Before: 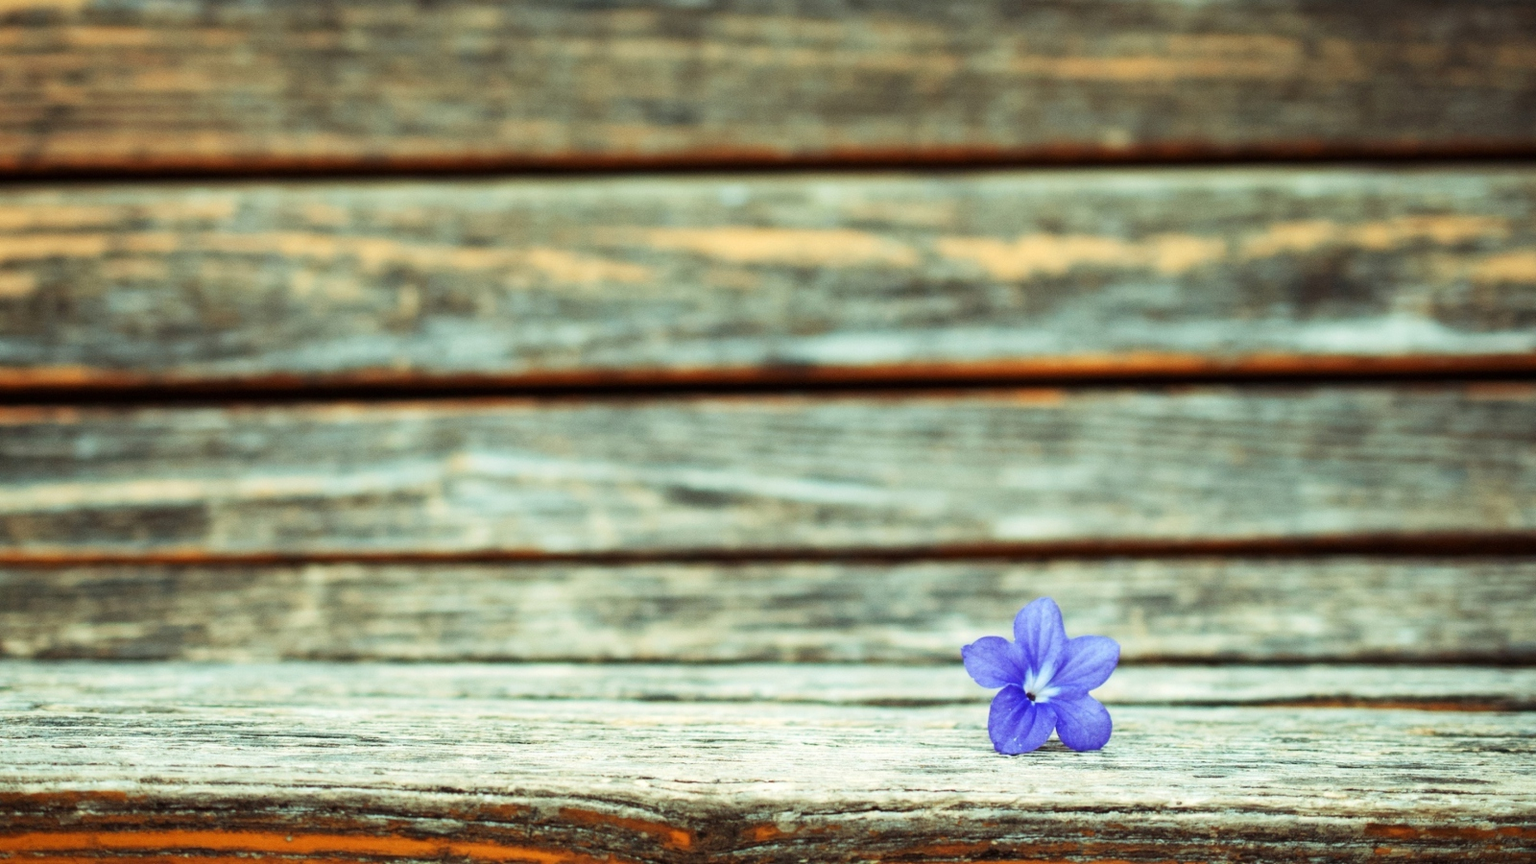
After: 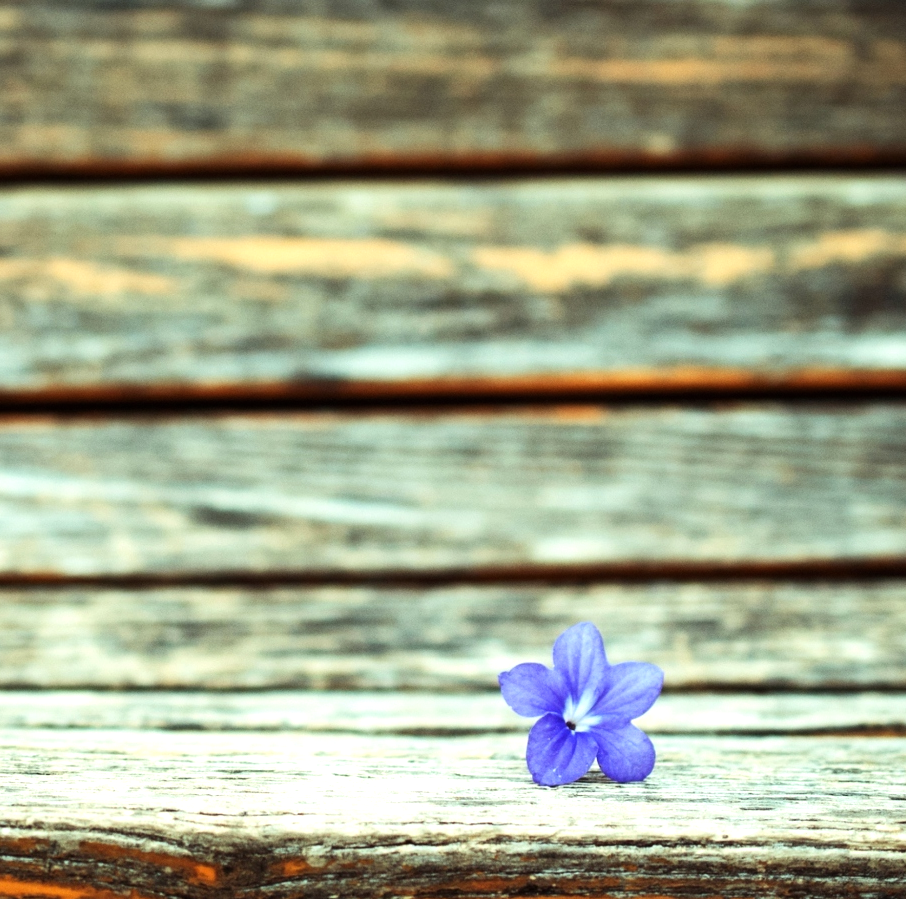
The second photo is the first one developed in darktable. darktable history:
tone equalizer: -8 EV -0.452 EV, -7 EV -0.419 EV, -6 EV -0.321 EV, -5 EV -0.194 EV, -3 EV 0.207 EV, -2 EV 0.356 EV, -1 EV 0.365 EV, +0 EV 0.388 EV, edges refinement/feathering 500, mask exposure compensation -1.57 EV, preserve details no
crop: left 31.498%, top 0.022%, right 11.826%
exposure: compensate highlight preservation false
